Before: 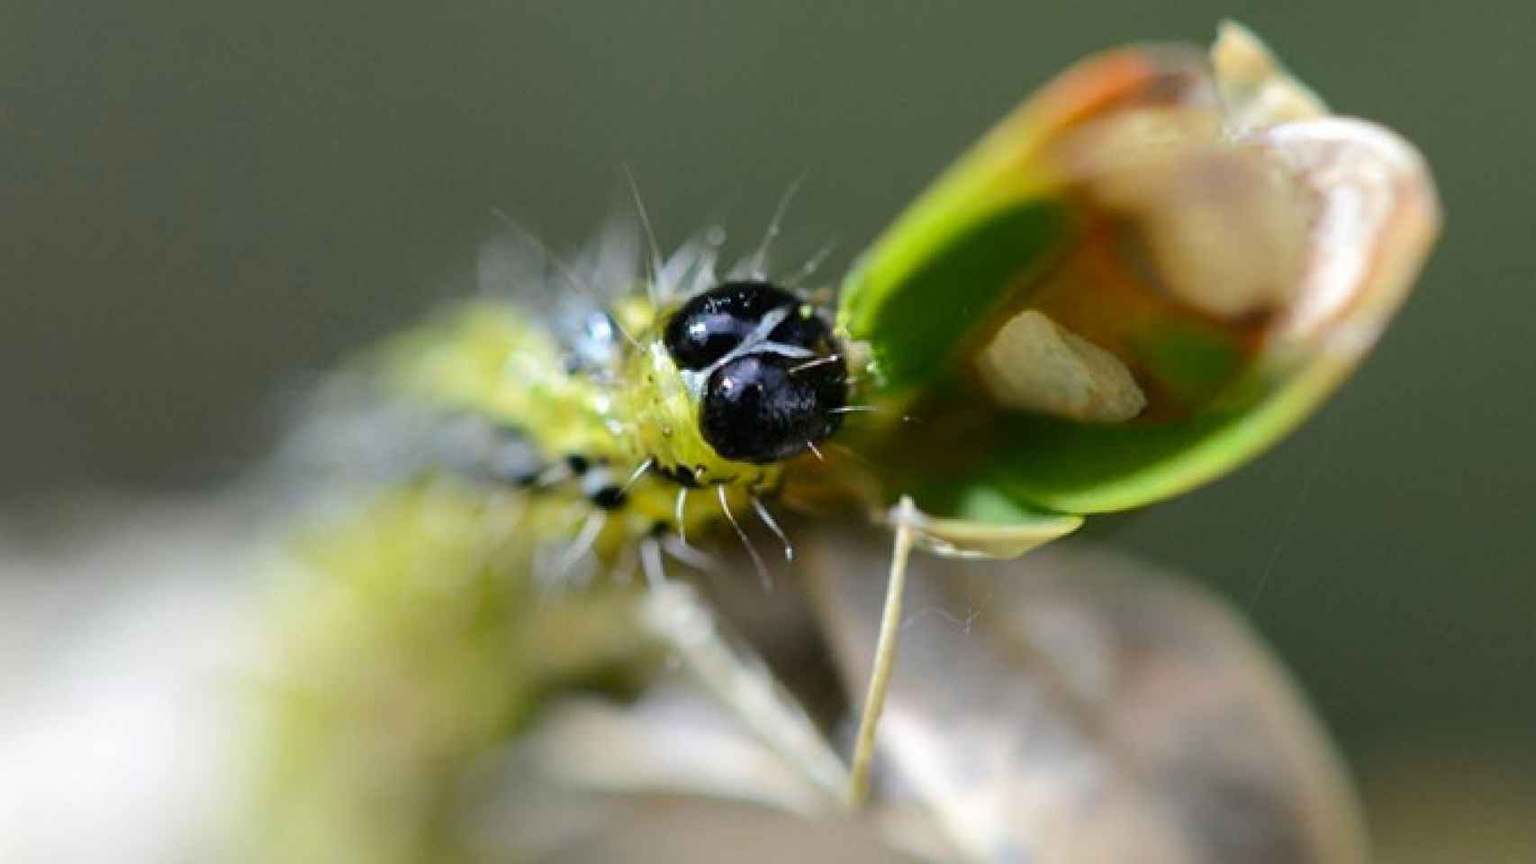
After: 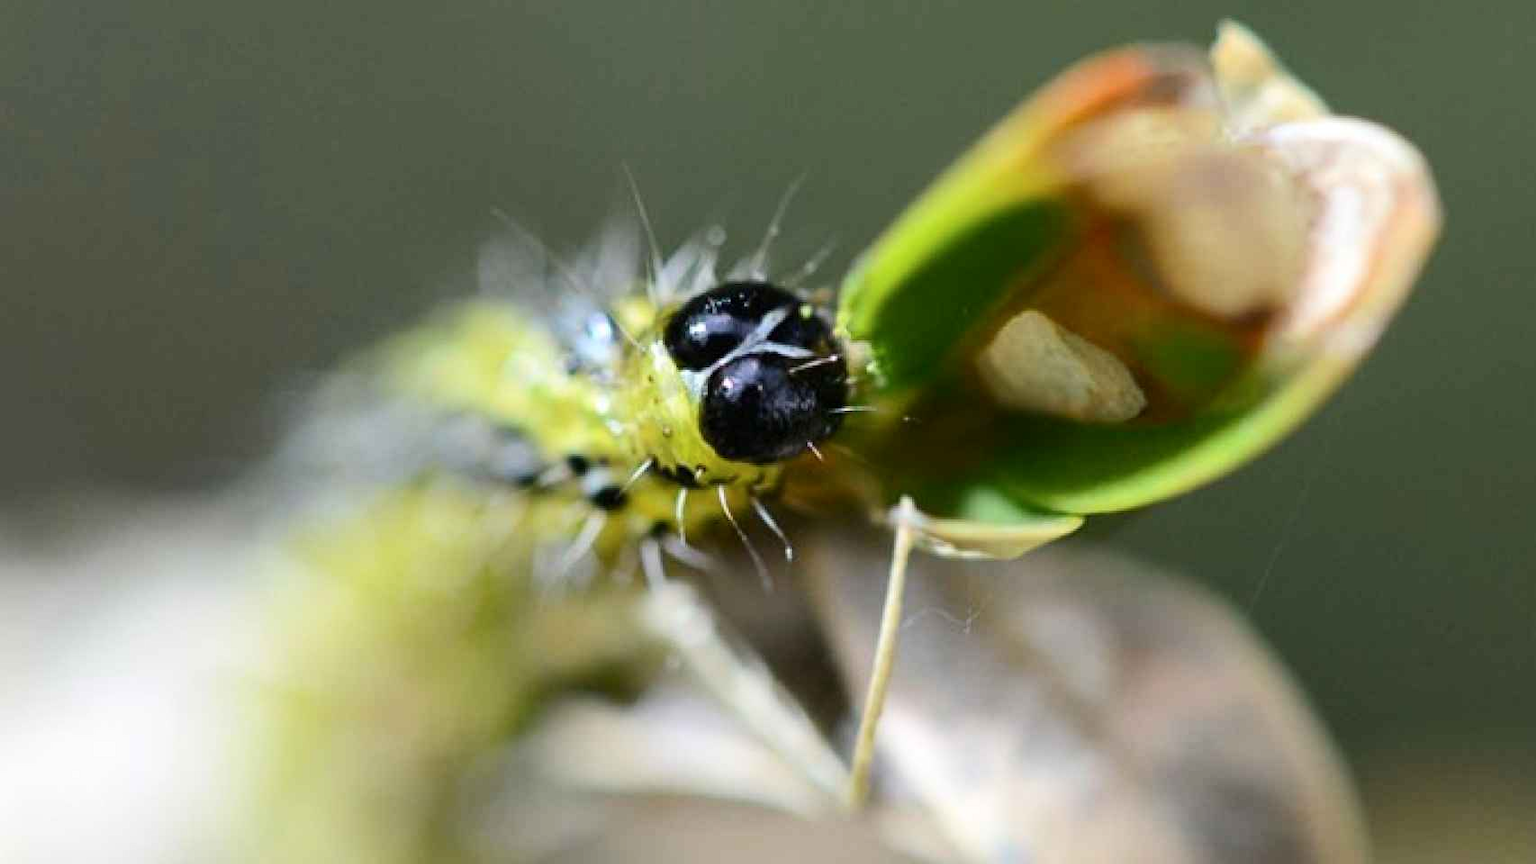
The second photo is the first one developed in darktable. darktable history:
contrast brightness saturation: contrast 0.153, brightness 0.047
